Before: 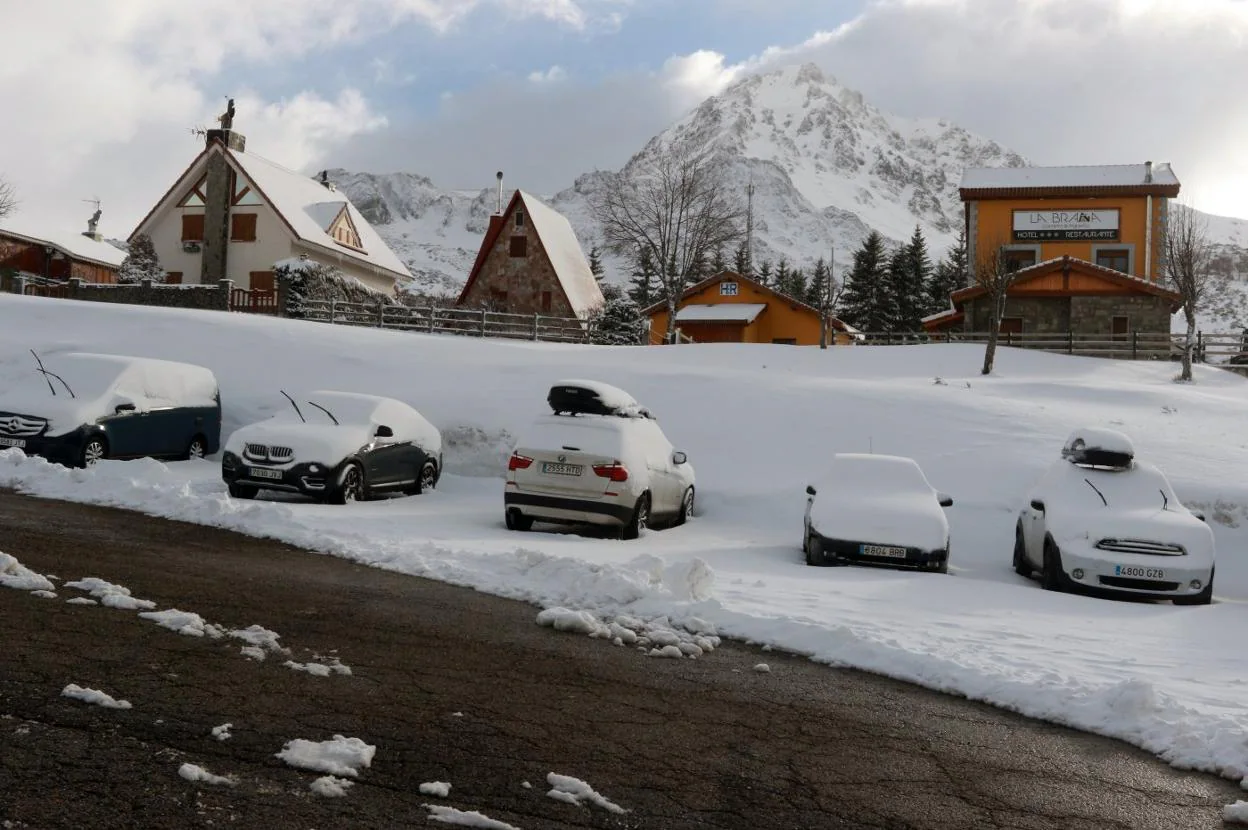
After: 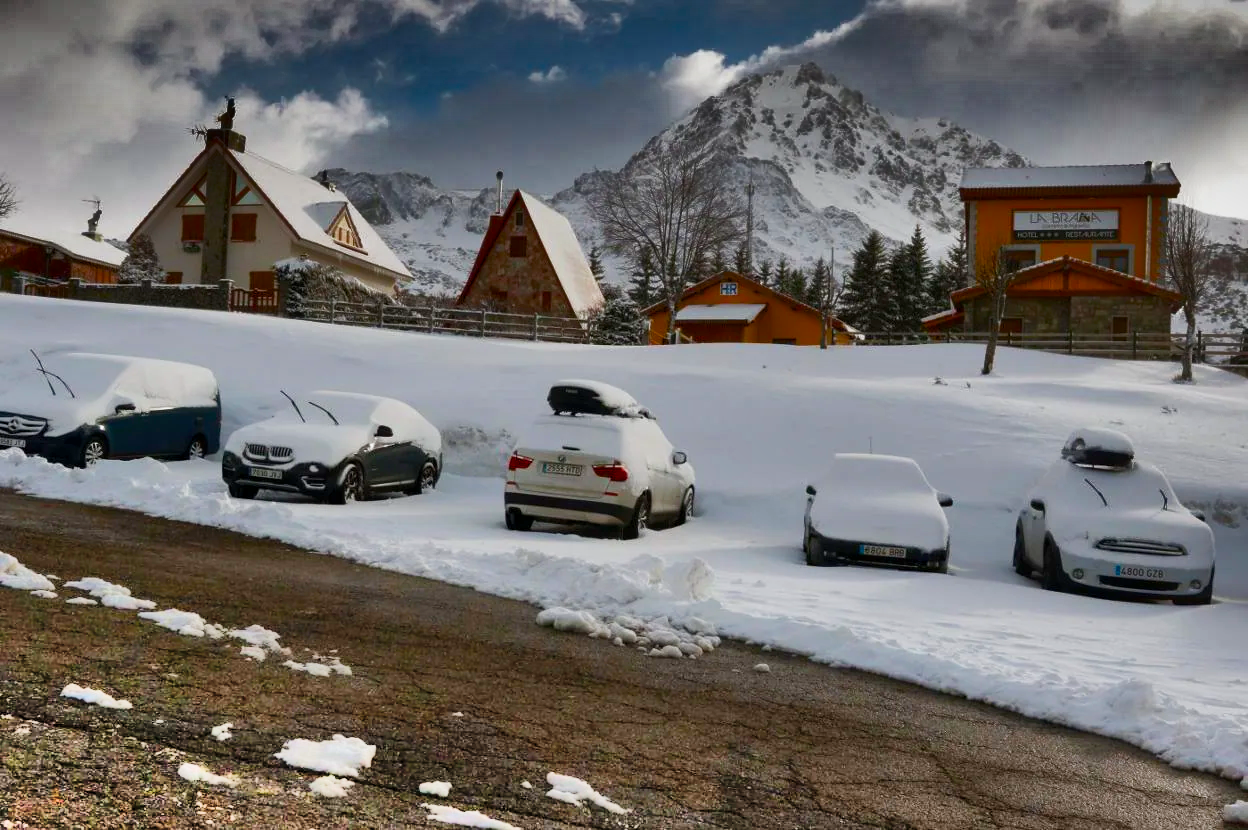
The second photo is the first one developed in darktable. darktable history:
color balance rgb: shadows fall-off 102.616%, perceptual saturation grading › global saturation 20%, perceptual saturation grading › highlights -14.053%, perceptual saturation grading › shadows 49.474%, mask middle-gray fulcrum 22.822%, global vibrance 20%
base curve: curves: ch0 [(0, 0) (0.666, 0.806) (1, 1)], preserve colors none
shadows and highlights: radius 122.78, shadows 98.6, white point adjustment -3.05, highlights -99.89, soften with gaussian
